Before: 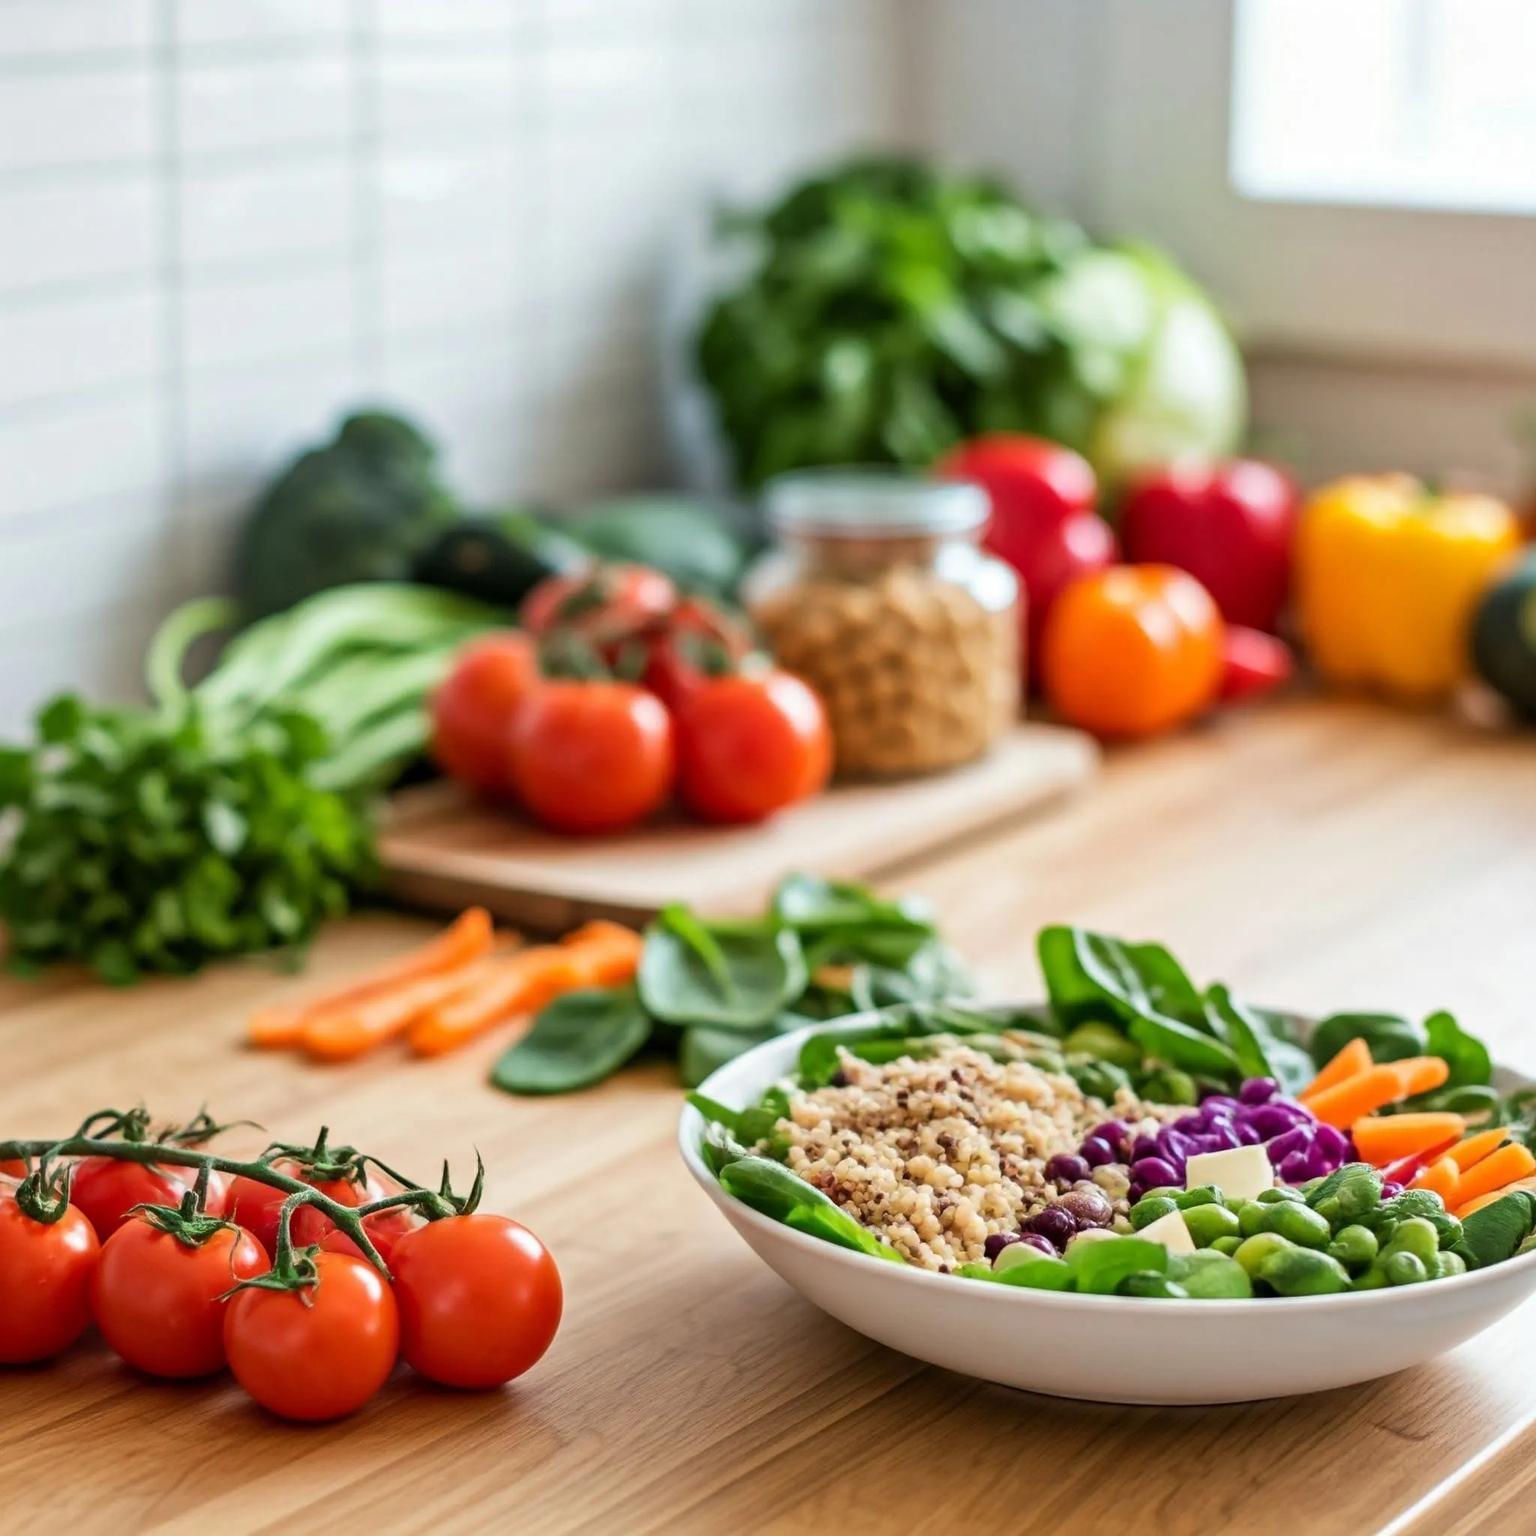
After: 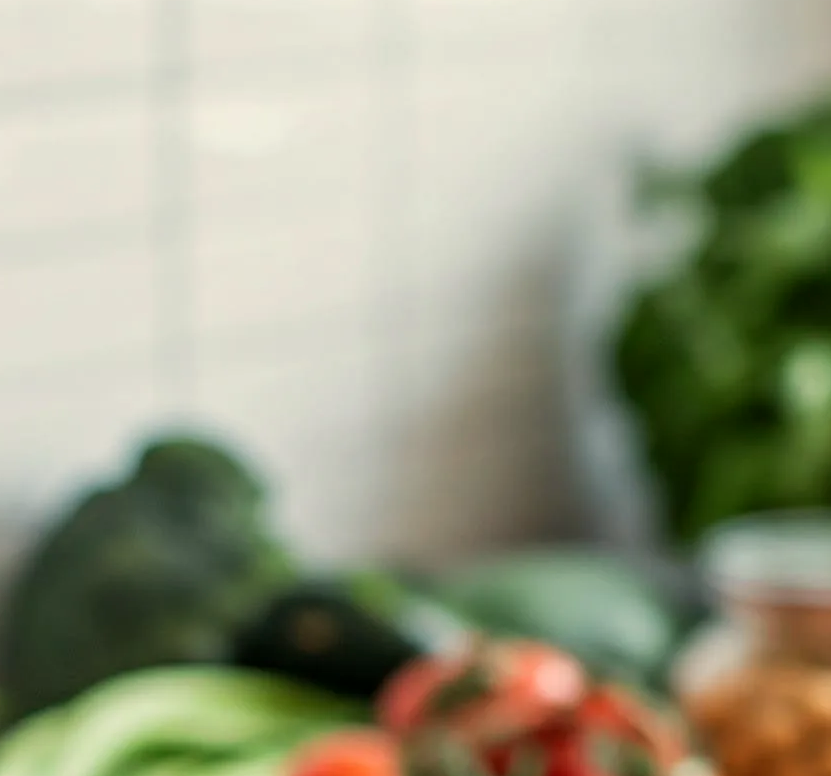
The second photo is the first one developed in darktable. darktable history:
white balance: red 1.045, blue 0.932
crop: left 15.452%, top 5.459%, right 43.956%, bottom 56.62%
exposure: black level correction 0.001, exposure -0.125 EV, compensate exposure bias true, compensate highlight preservation false
